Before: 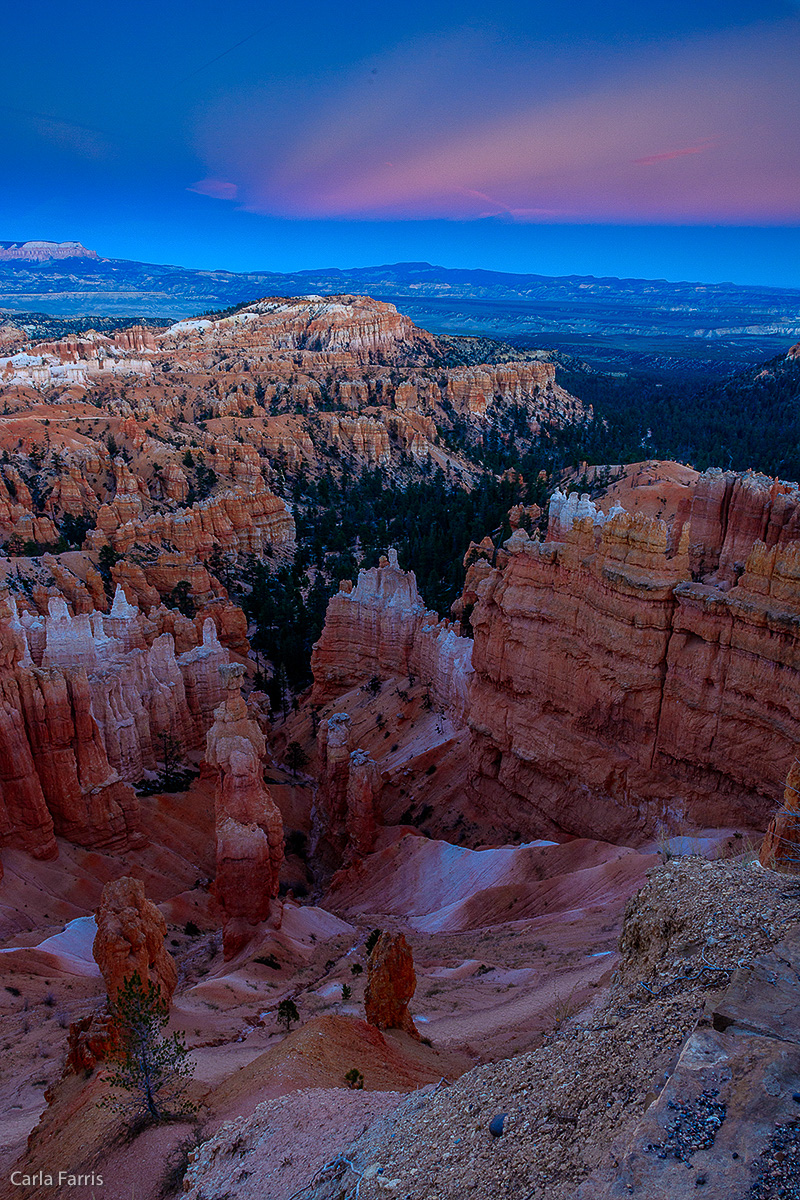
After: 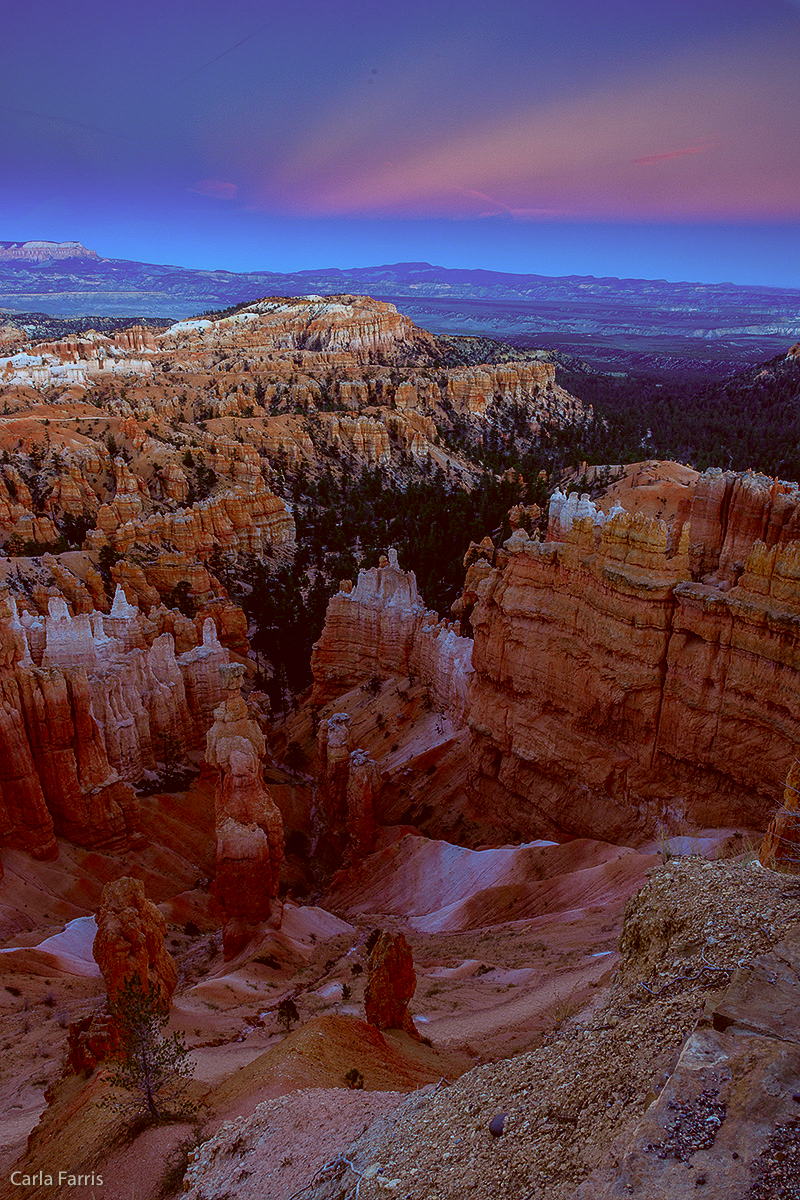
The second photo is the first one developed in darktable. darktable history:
color correction: highlights a* -5.94, highlights b* 9.48, shadows a* 10.12, shadows b* 23.94
white balance: red 0.954, blue 1.079
